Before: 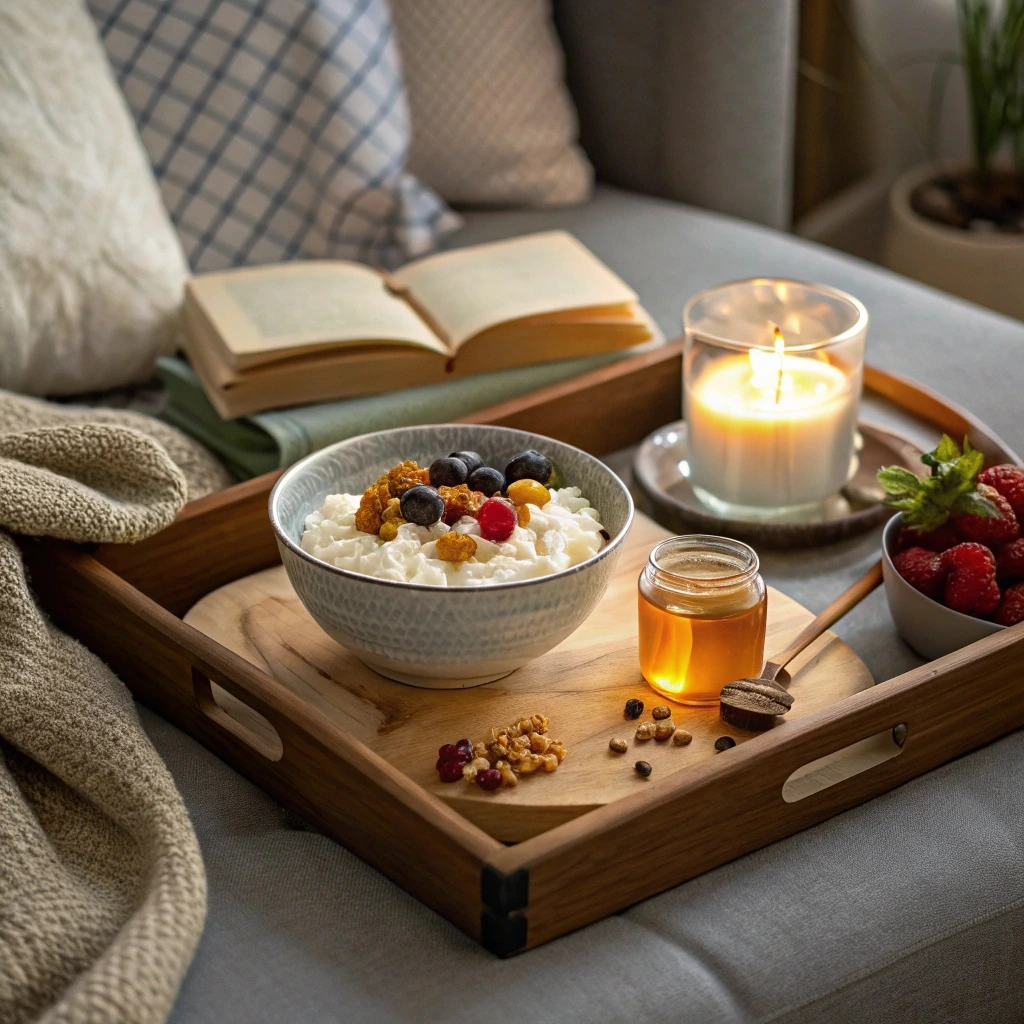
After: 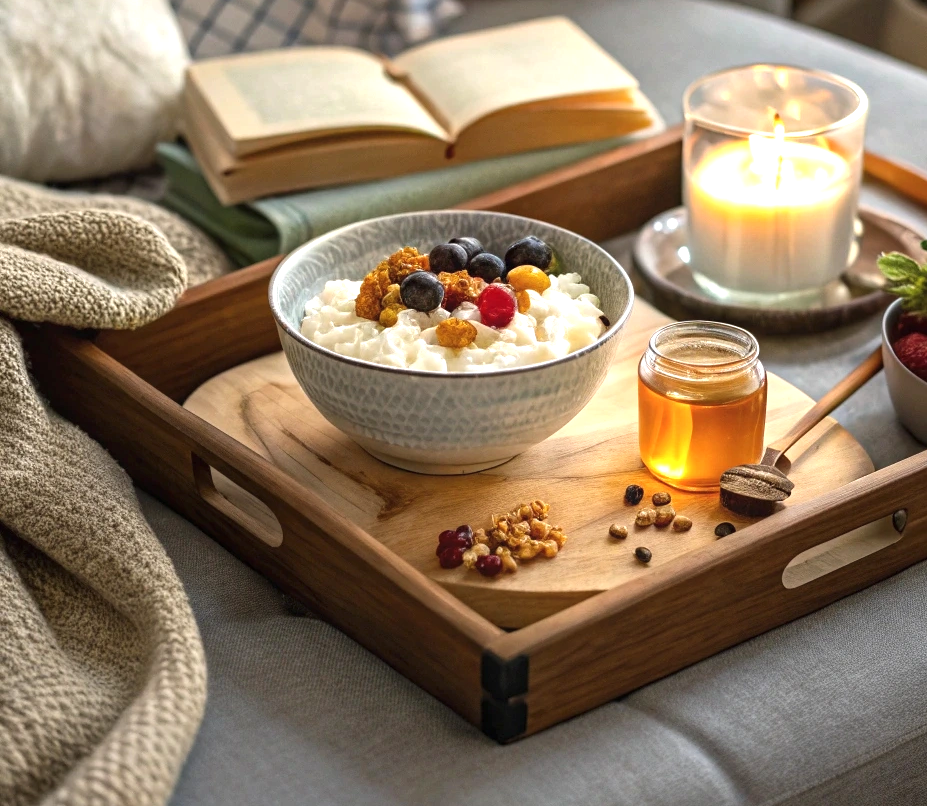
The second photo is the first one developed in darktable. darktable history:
local contrast: highlights 100%, shadows 100%, detail 120%, midtone range 0.2
crop: top 20.916%, right 9.437%, bottom 0.316%
exposure: black level correction -0.002, exposure 0.54 EV, compensate highlight preservation false
